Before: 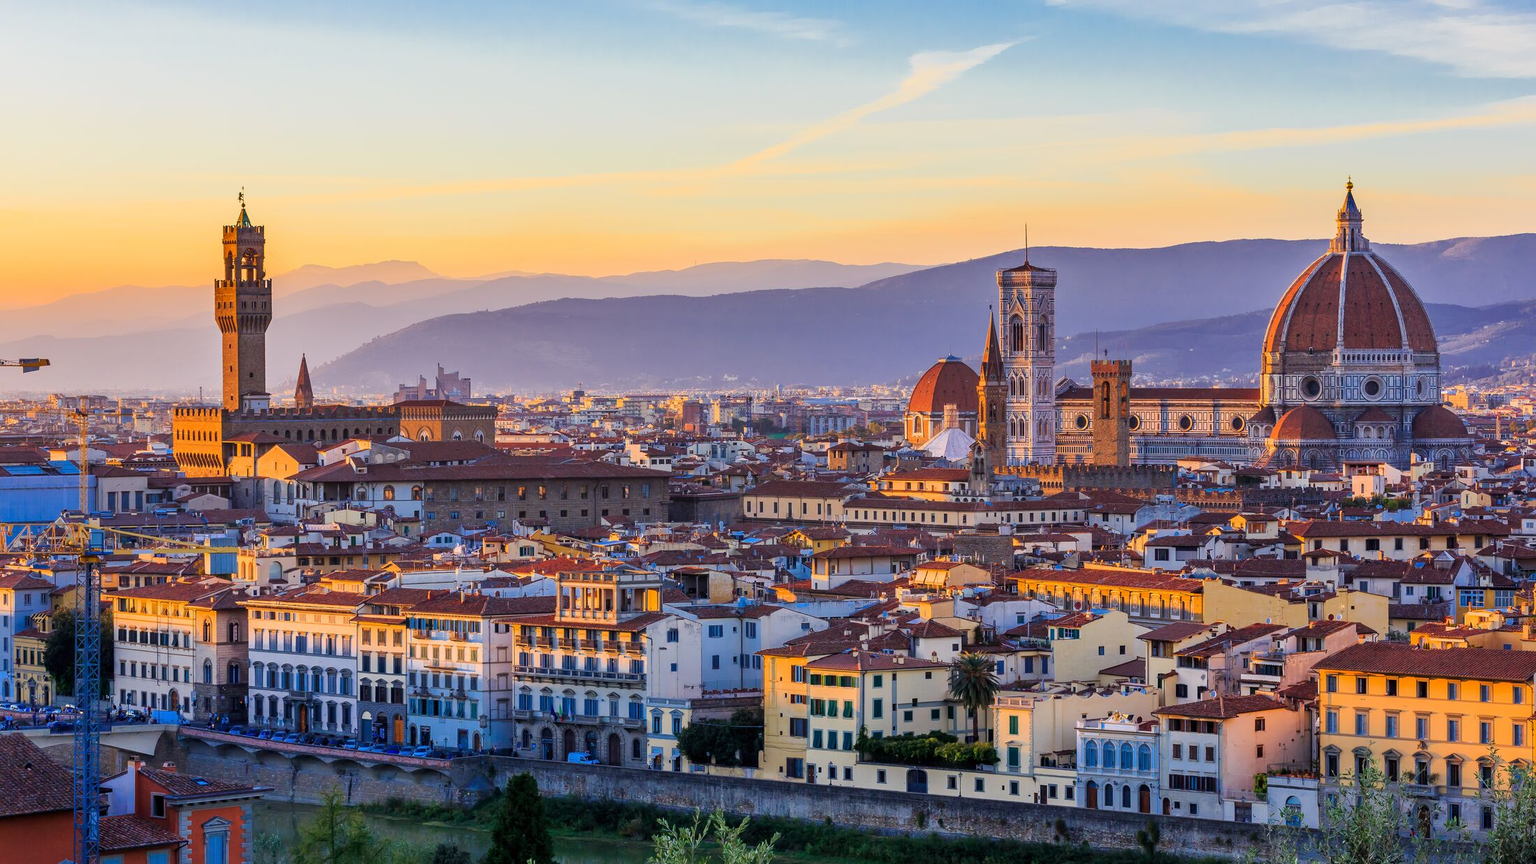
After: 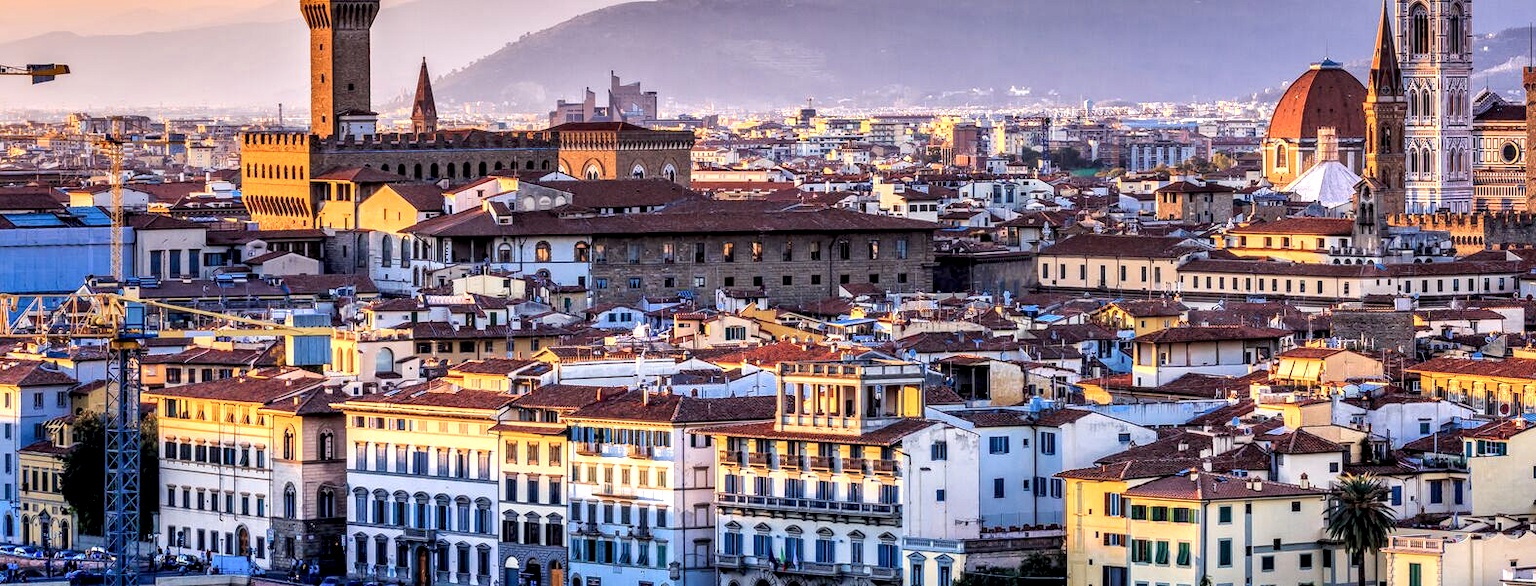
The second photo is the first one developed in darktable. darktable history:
local contrast: detail 202%
crop: top 36.247%, right 28.323%, bottom 15.051%
contrast brightness saturation: brightness 0.142
